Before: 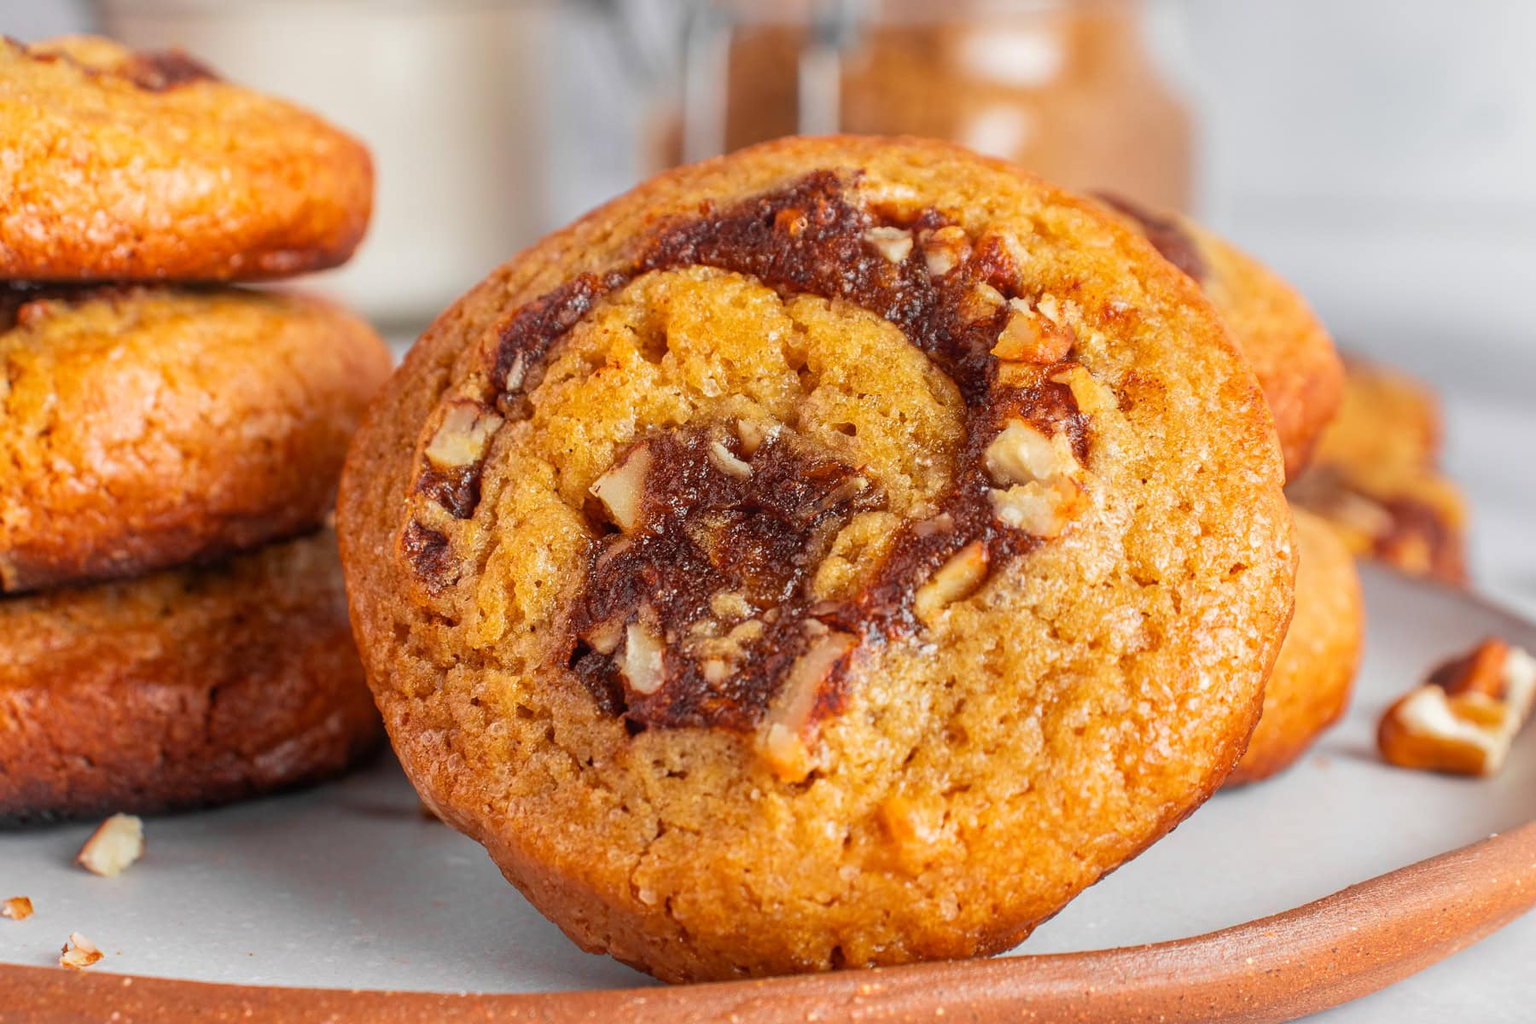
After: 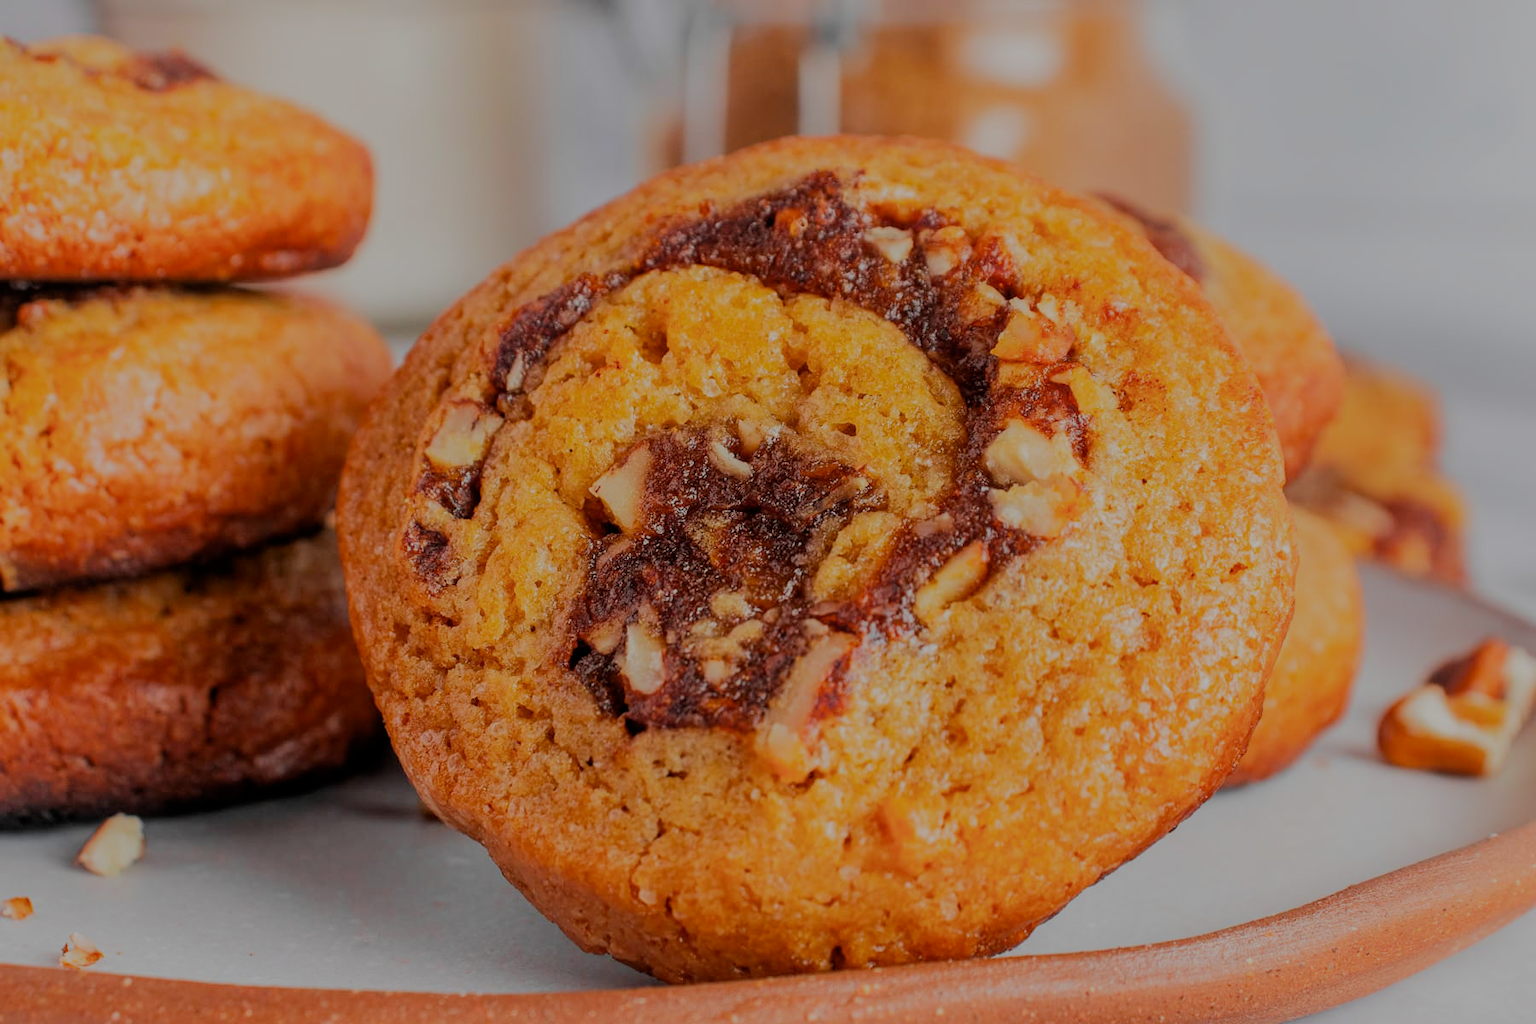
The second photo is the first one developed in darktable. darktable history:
filmic rgb: black relative exposure -6.18 EV, white relative exposure 6.96 EV, hardness 2.26
tone curve: curves: ch0 [(0, 0) (0.568, 0.517) (0.8, 0.717) (1, 1)], color space Lab, independent channels, preserve colors none
